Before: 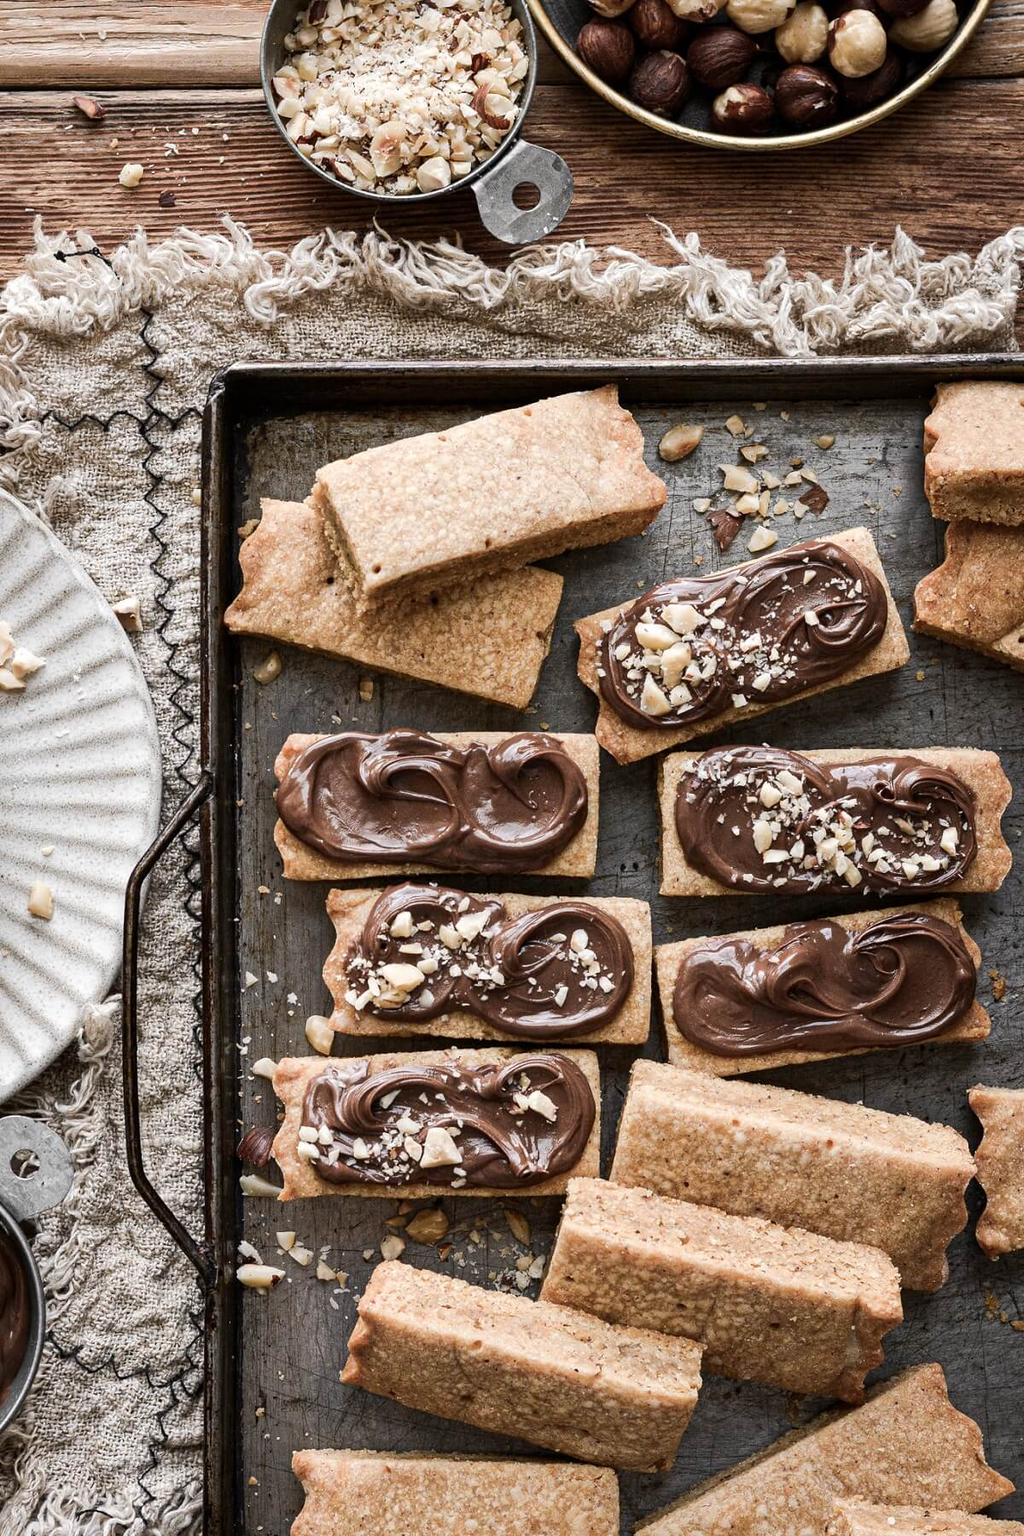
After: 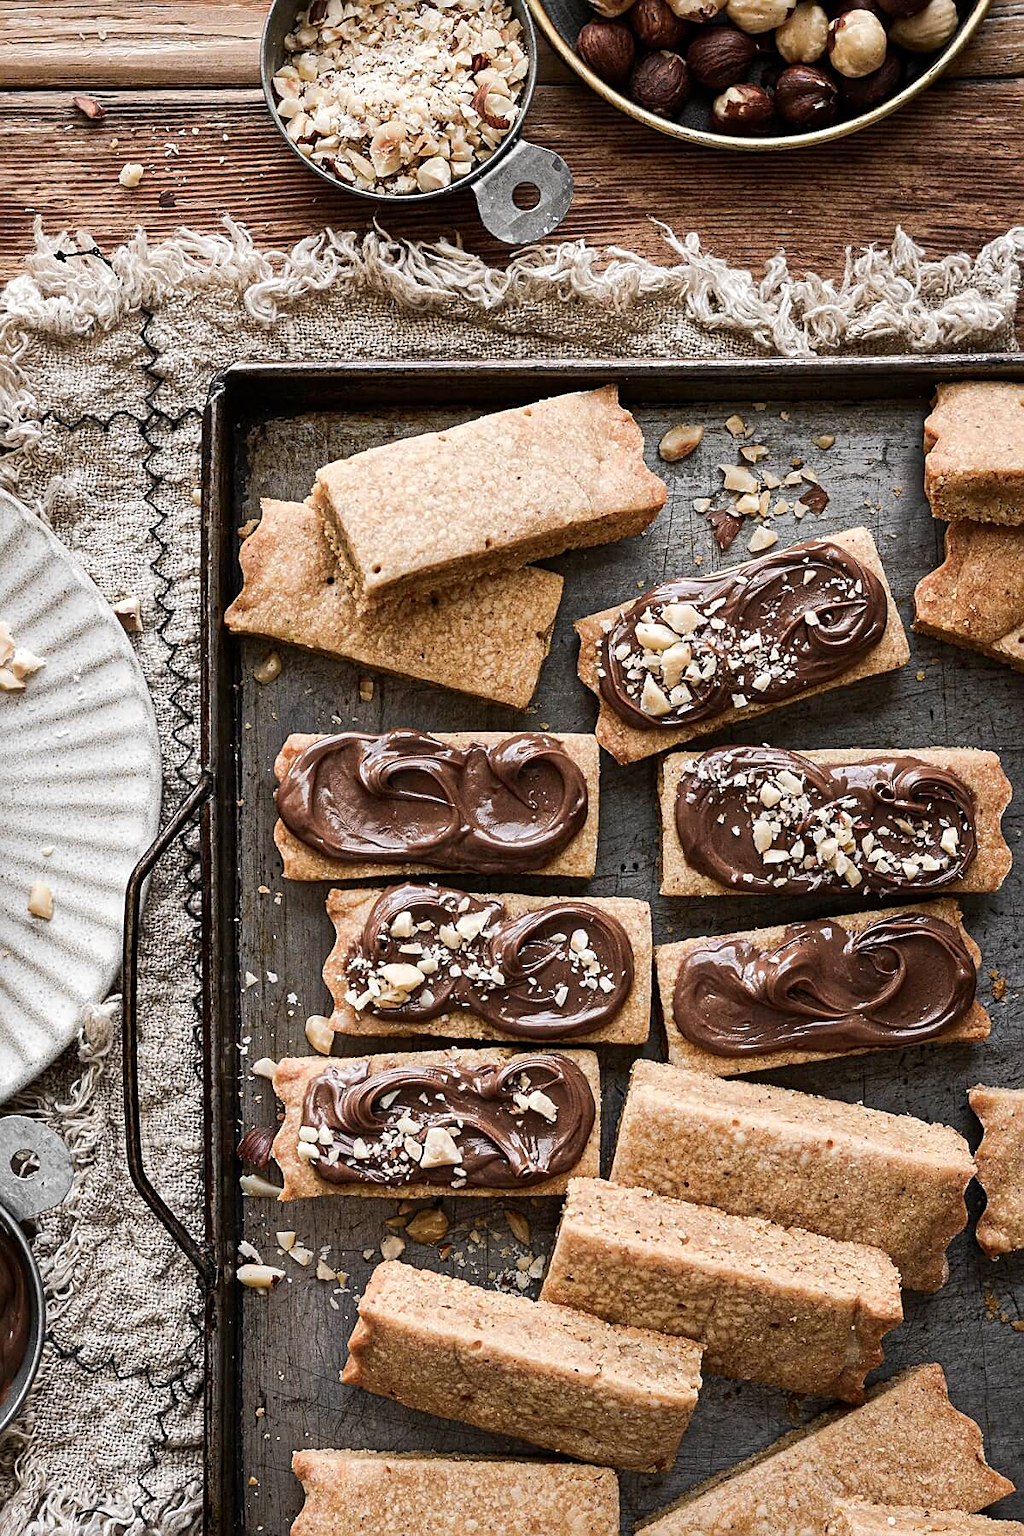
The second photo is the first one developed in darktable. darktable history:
color correction: saturation 1.11
sharpen: on, module defaults
